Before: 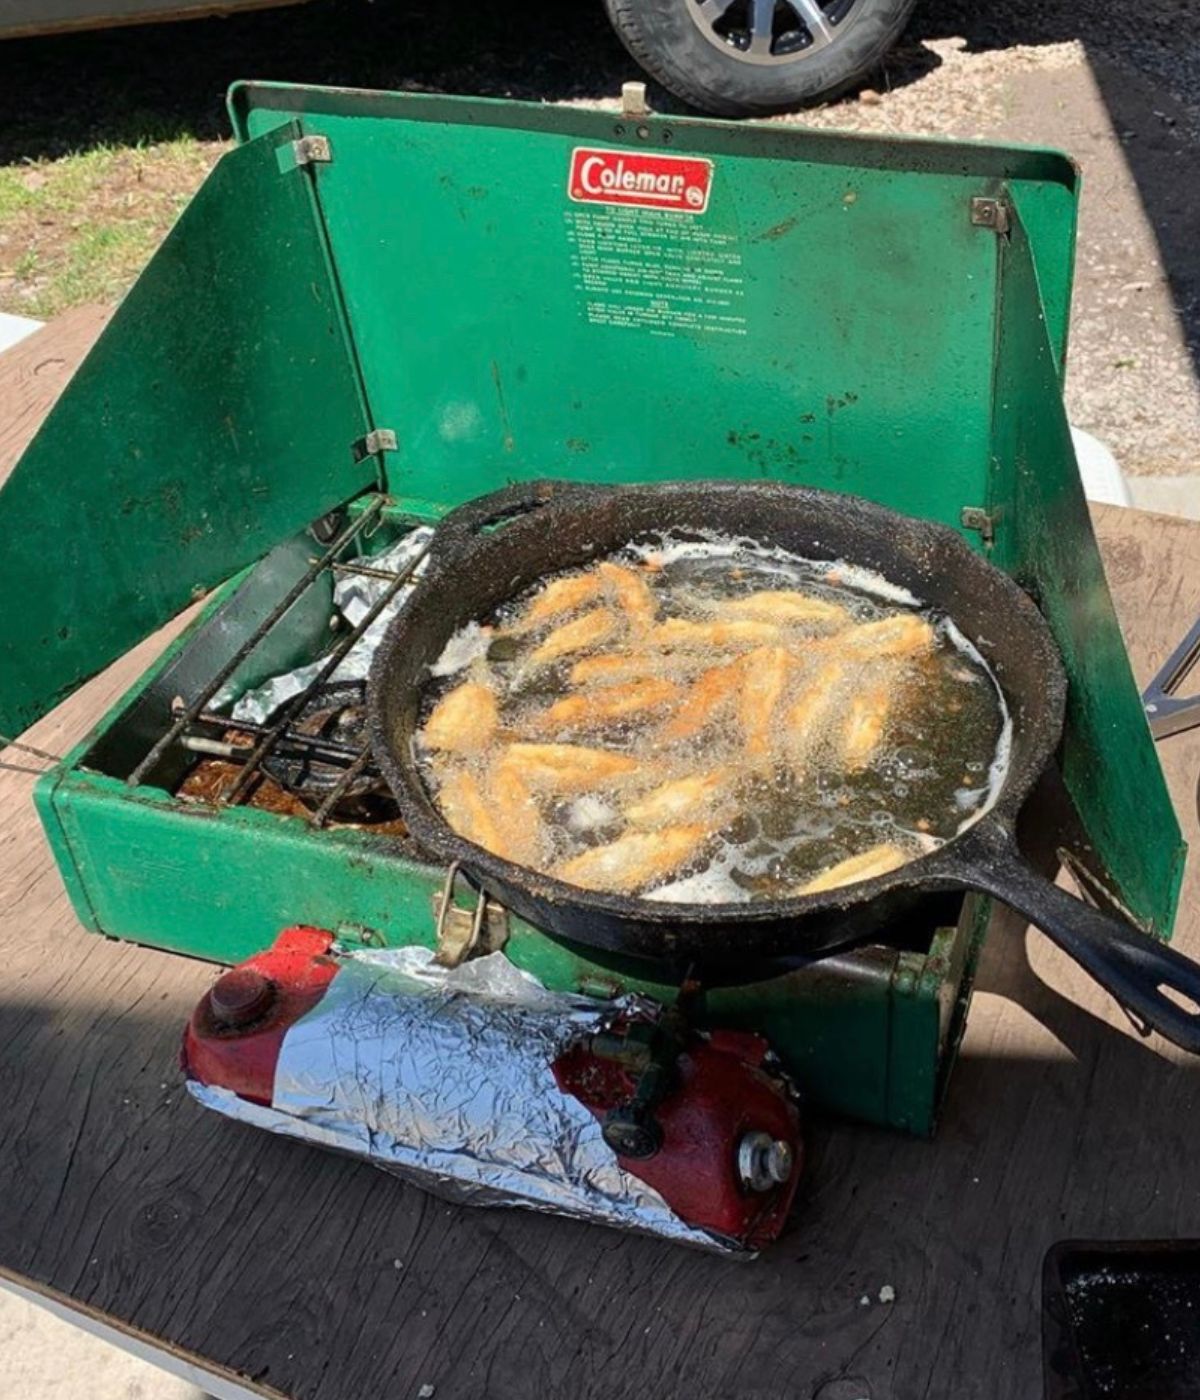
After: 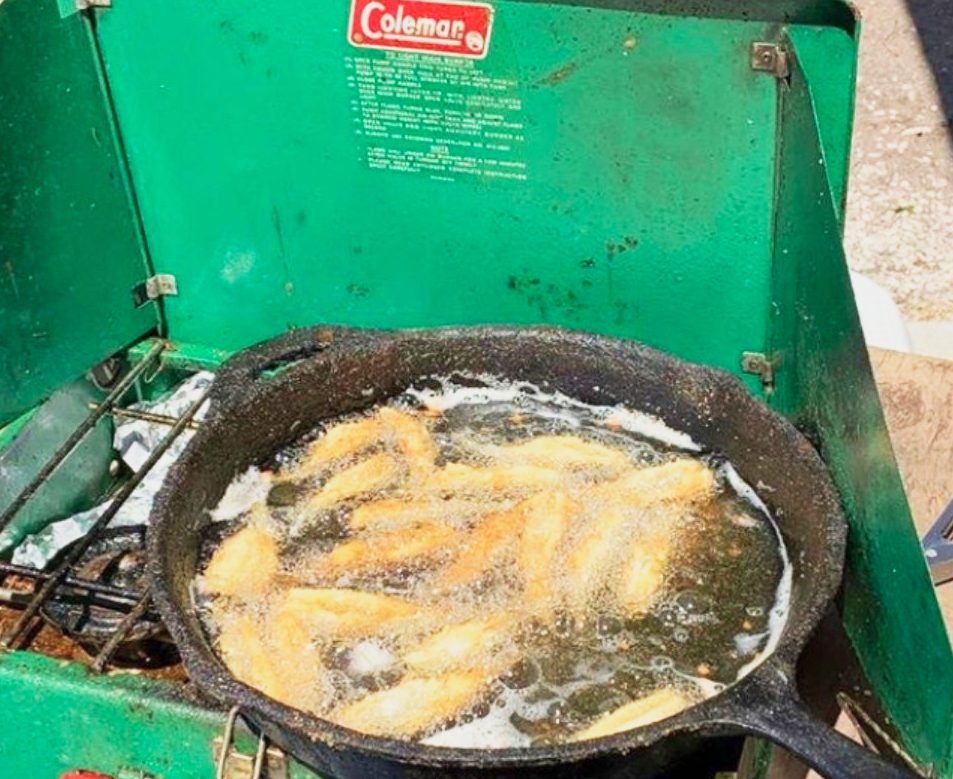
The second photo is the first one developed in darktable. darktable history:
velvia: on, module defaults
crop: left 18.38%, top 11.092%, right 2.134%, bottom 33.217%
base curve: curves: ch0 [(0, 0) (0.088, 0.125) (0.176, 0.251) (0.354, 0.501) (0.613, 0.749) (1, 0.877)], preserve colors none
